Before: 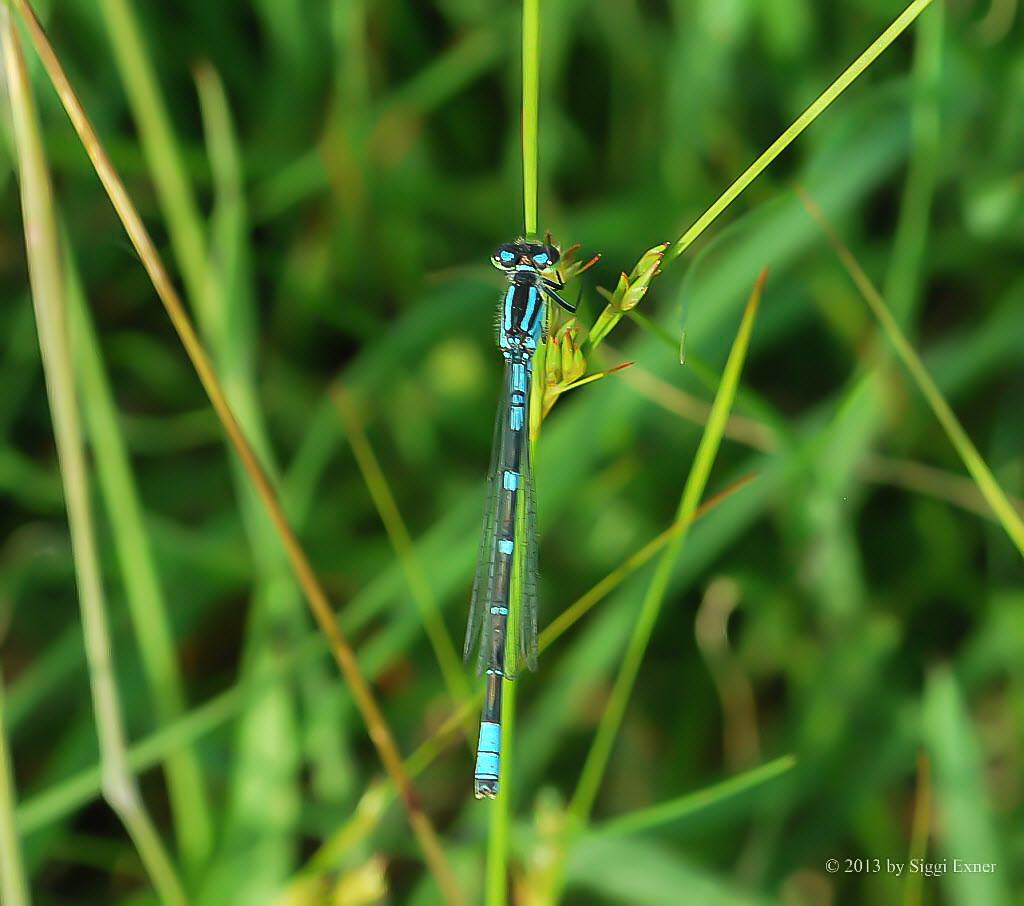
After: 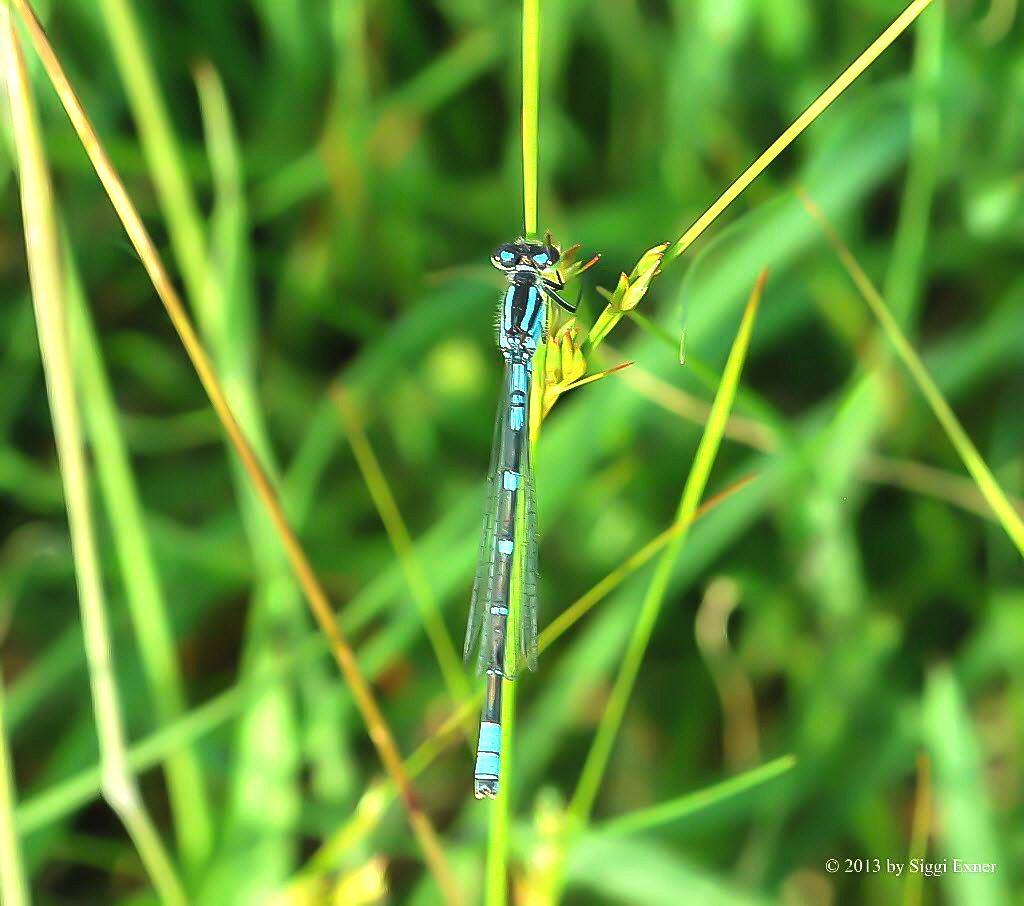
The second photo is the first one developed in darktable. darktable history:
exposure: exposure 0.935 EV, compensate highlight preservation false
